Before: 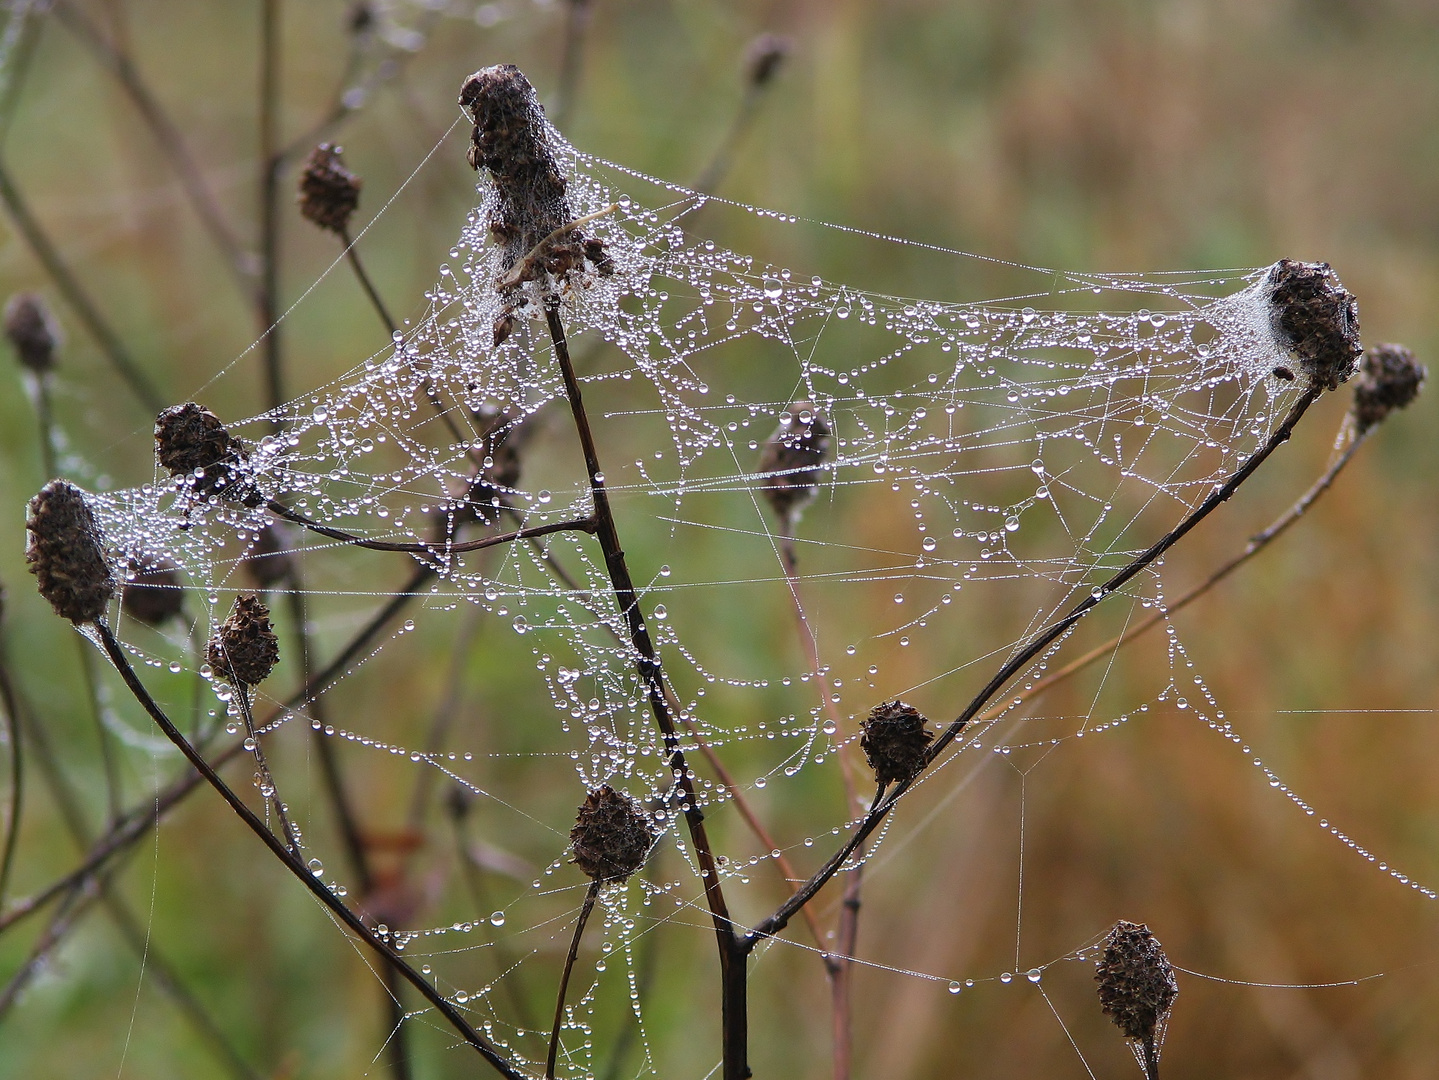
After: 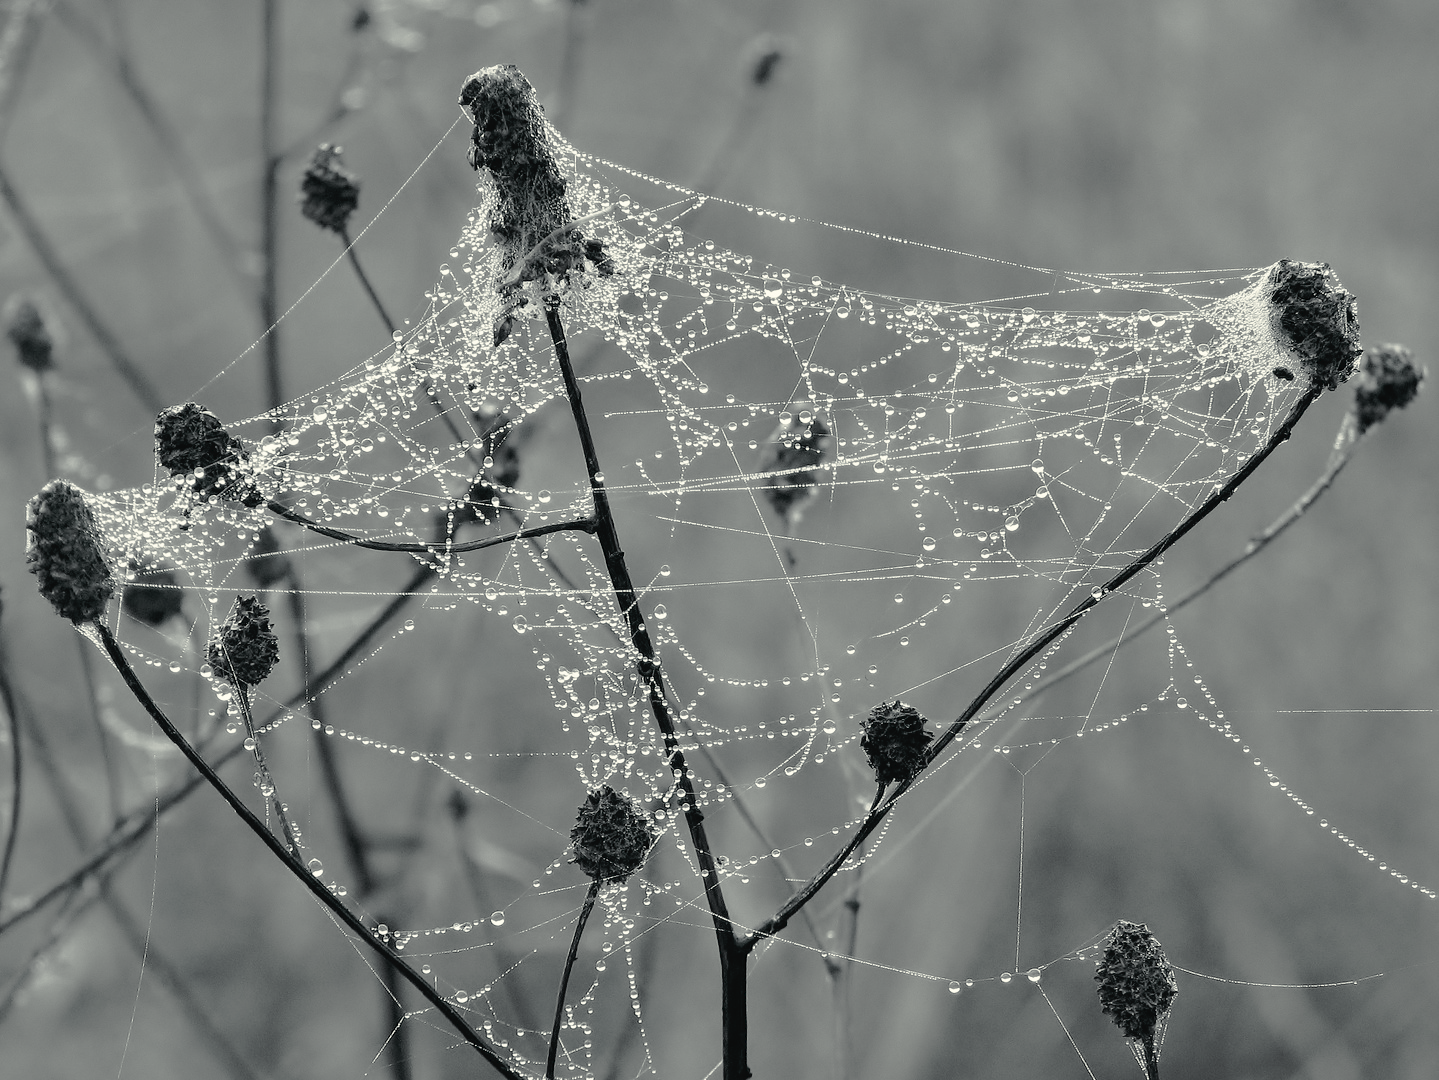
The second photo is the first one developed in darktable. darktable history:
tone curve: curves: ch0 [(0, 0) (0.003, 0.03) (0.011, 0.03) (0.025, 0.033) (0.044, 0.038) (0.069, 0.057) (0.1, 0.109) (0.136, 0.174) (0.177, 0.243) (0.224, 0.313) (0.277, 0.391) (0.335, 0.464) (0.399, 0.515) (0.468, 0.563) (0.543, 0.616) (0.623, 0.679) (0.709, 0.766) (0.801, 0.865) (0.898, 0.948) (1, 1)], preserve colors none
color look up table: target L [86, 92.85, 87.15, 78.81, 85.27, 74.44, 58.43, 49.98, 56.9, 50.44, 38.6, 51.09, 23.9, 200.14, 83.48, 66.51, 66.16, 58.51, 60.8, 54.81, 33.56, 56.98, 38.6, 30.66, 20.05, 12.28, 96.34, 91.46, 79.52, 85.37, 89.87, 72.49, 73.7, 54.97, 85.37, 63.61, 62, 59.96, 35.29, 40.93, 24.68, 12.45, 90.31, 81.23, 85.98, 82.76, 75.15, 41.44, 2.459], target a [-1.576, -2.468, -1.214, -2.141, -1.766, -2.388, -3.8, -2.487, -3.625, -3.166, -2.848, -3.144, -1.059, 0, -1.608, -3.205, -3.081, -3.419, -3.295, -3.394, -1.943, -3.239, -2.848, -1.615, -1.807, -0.684, -2.582, -2.856, -2.277, -1.263, -1.482, -2.8, -2.469, -2.848, -1.263, -3.033, -2.925, -3.949, -2.338, -3.041, -1.631, -1.394, -1.722, -2.336, -1.718, -1.61, -2.541, -3.34, -2.412], target b [5.978, 10.87, 6.088, 5.086, 6.963, 4.574, 3.696, 1.438, 2.664, 2.064, -0.264, 2.137, -0.834, 0, 6.326, 4.541, 4.021, 3.83, 3.691, 2.75, -0.675, 2.785, -0.264, -0.639, -0.651, -0.748, 12.62, 9.689, 5.169, 6.596, 8.201, 4.403, 5.086, 2.125, 6.596, 3.172, 3.069, 4.232, -0.163, 0.778, -1.03, -0.509, 8.324, 5.85, 6.68, 6.337, 4.615, 0.669, -0.667], num patches 49
